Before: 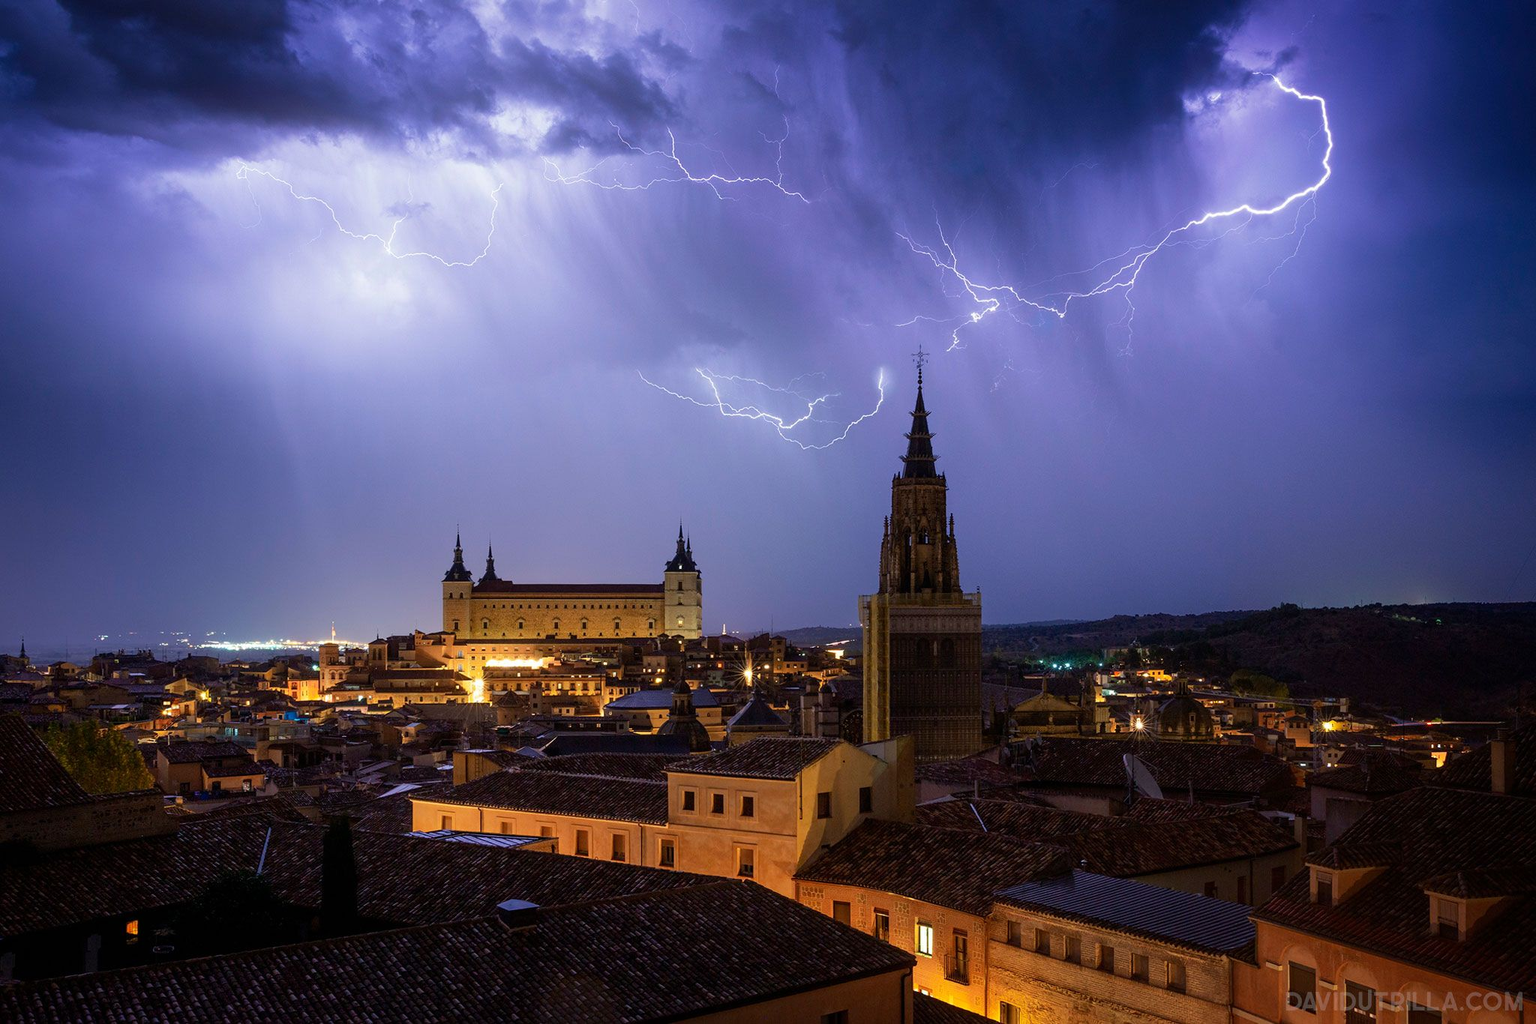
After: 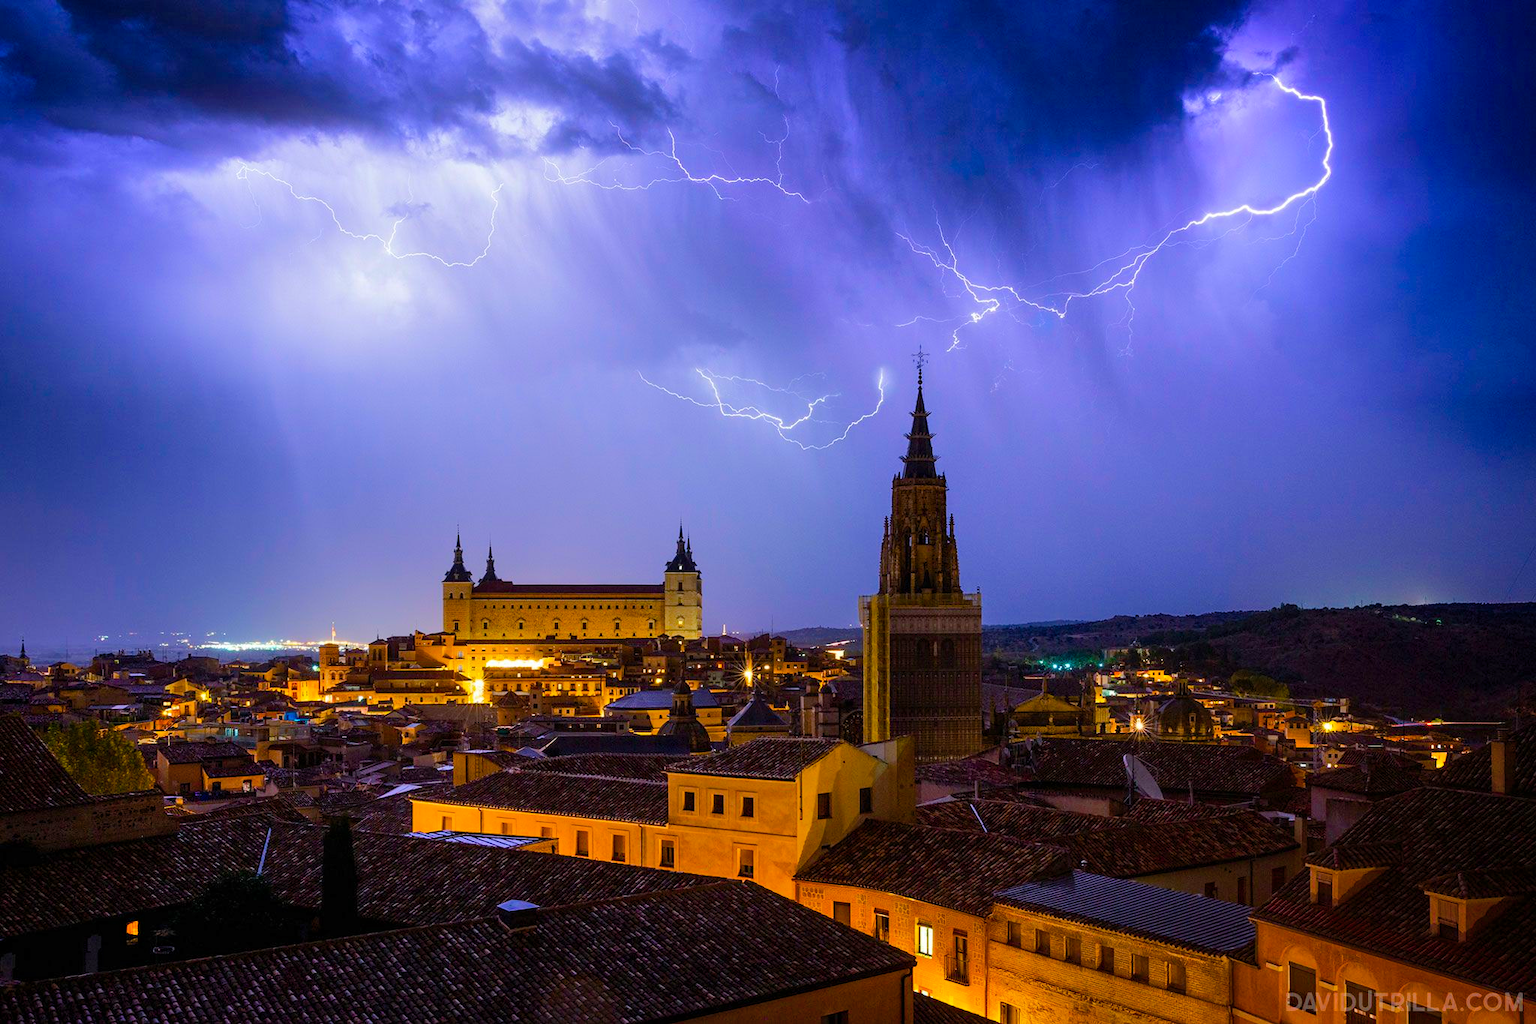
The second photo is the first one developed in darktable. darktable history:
color balance rgb: perceptual saturation grading › global saturation 37.098%, perceptual saturation grading › shadows 34.984%, perceptual brilliance grading › mid-tones 10.807%, perceptual brilliance grading › shadows 15.13%
shadows and highlights: shadows 31.9, highlights -31.71, soften with gaussian
